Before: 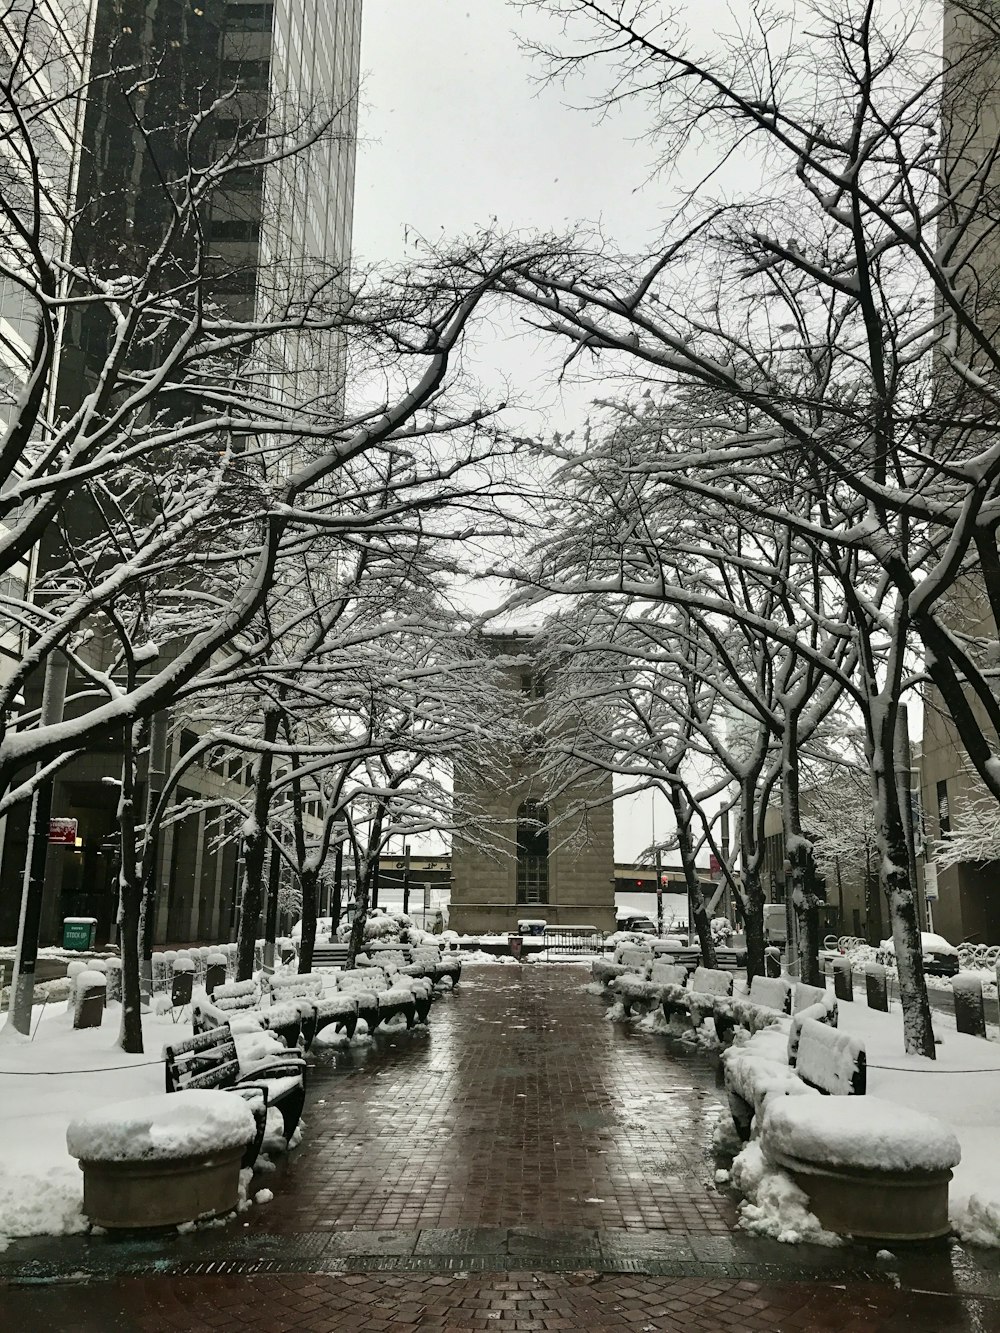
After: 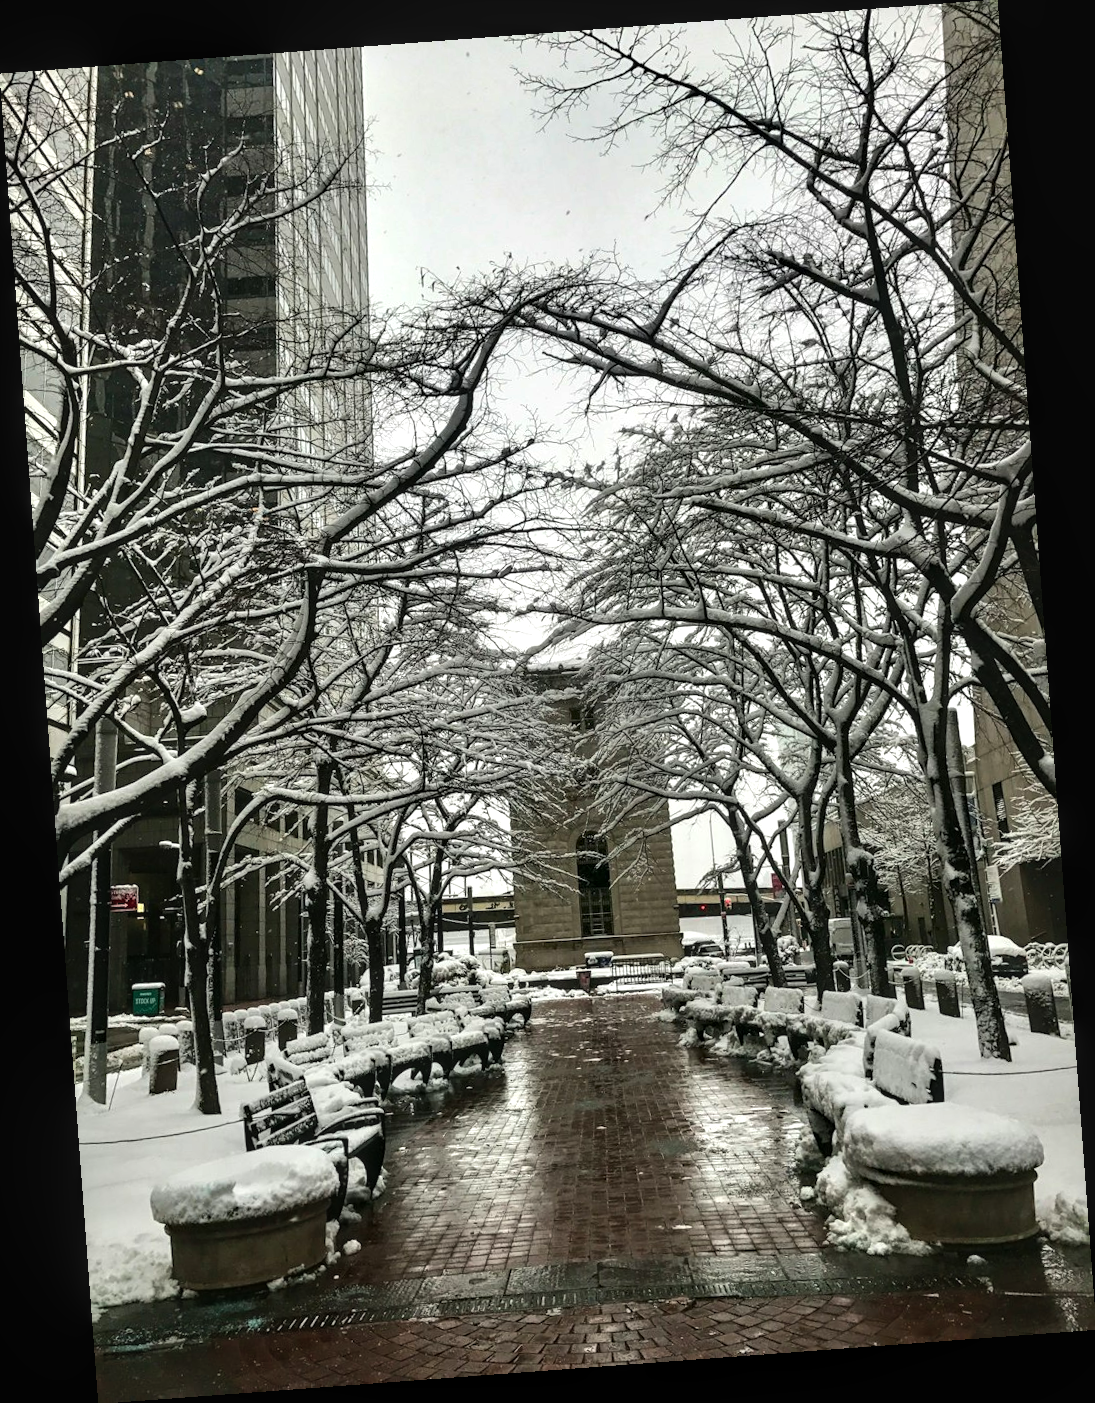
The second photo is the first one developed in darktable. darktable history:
exposure: exposure -0.01 EV, compensate highlight preservation false
tone equalizer: -8 EV -0.417 EV, -7 EV -0.389 EV, -6 EV -0.333 EV, -5 EV -0.222 EV, -3 EV 0.222 EV, -2 EV 0.333 EV, -1 EV 0.389 EV, +0 EV 0.417 EV, edges refinement/feathering 500, mask exposure compensation -1.57 EV, preserve details no
local contrast: on, module defaults
rotate and perspective: rotation -4.25°, automatic cropping off
